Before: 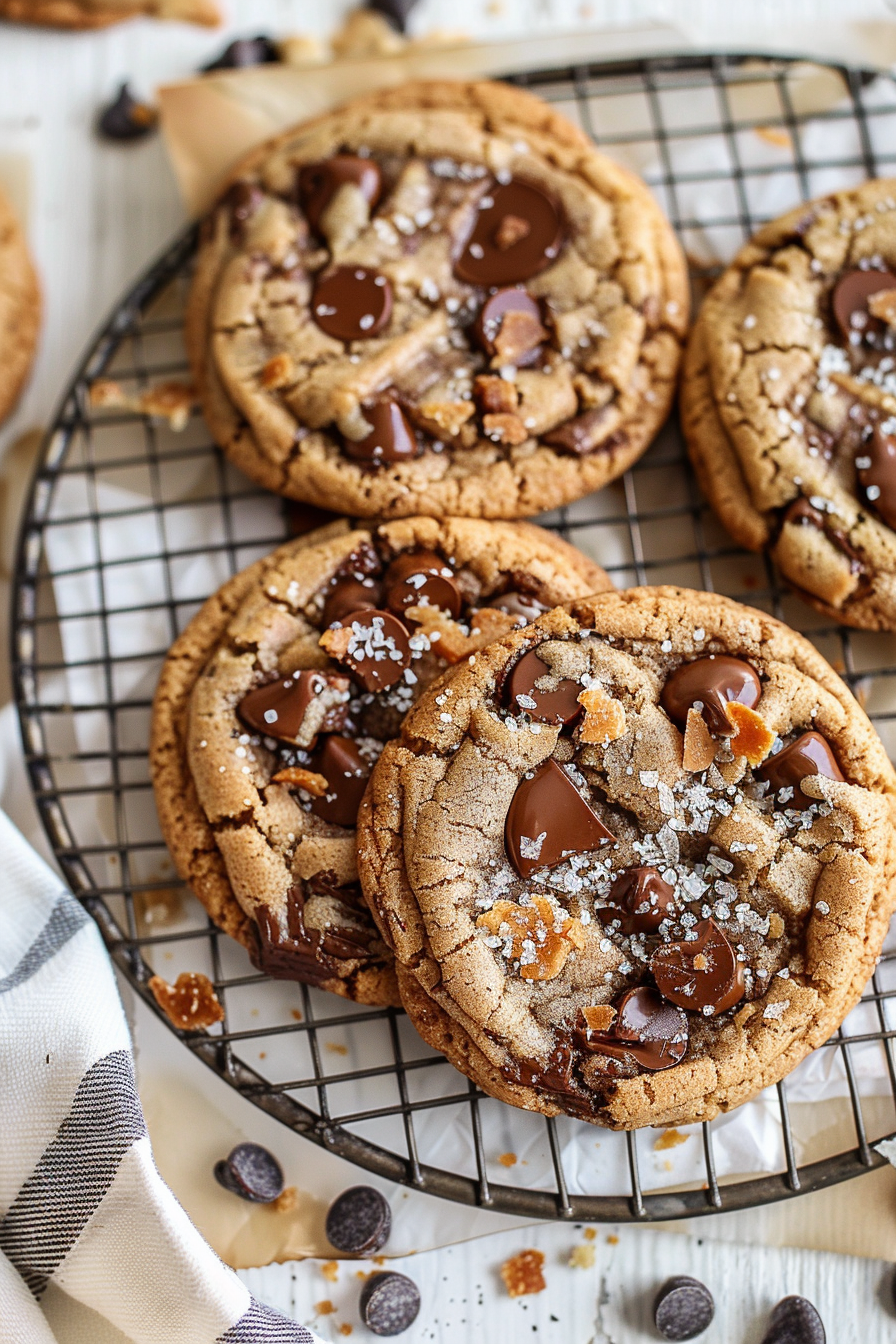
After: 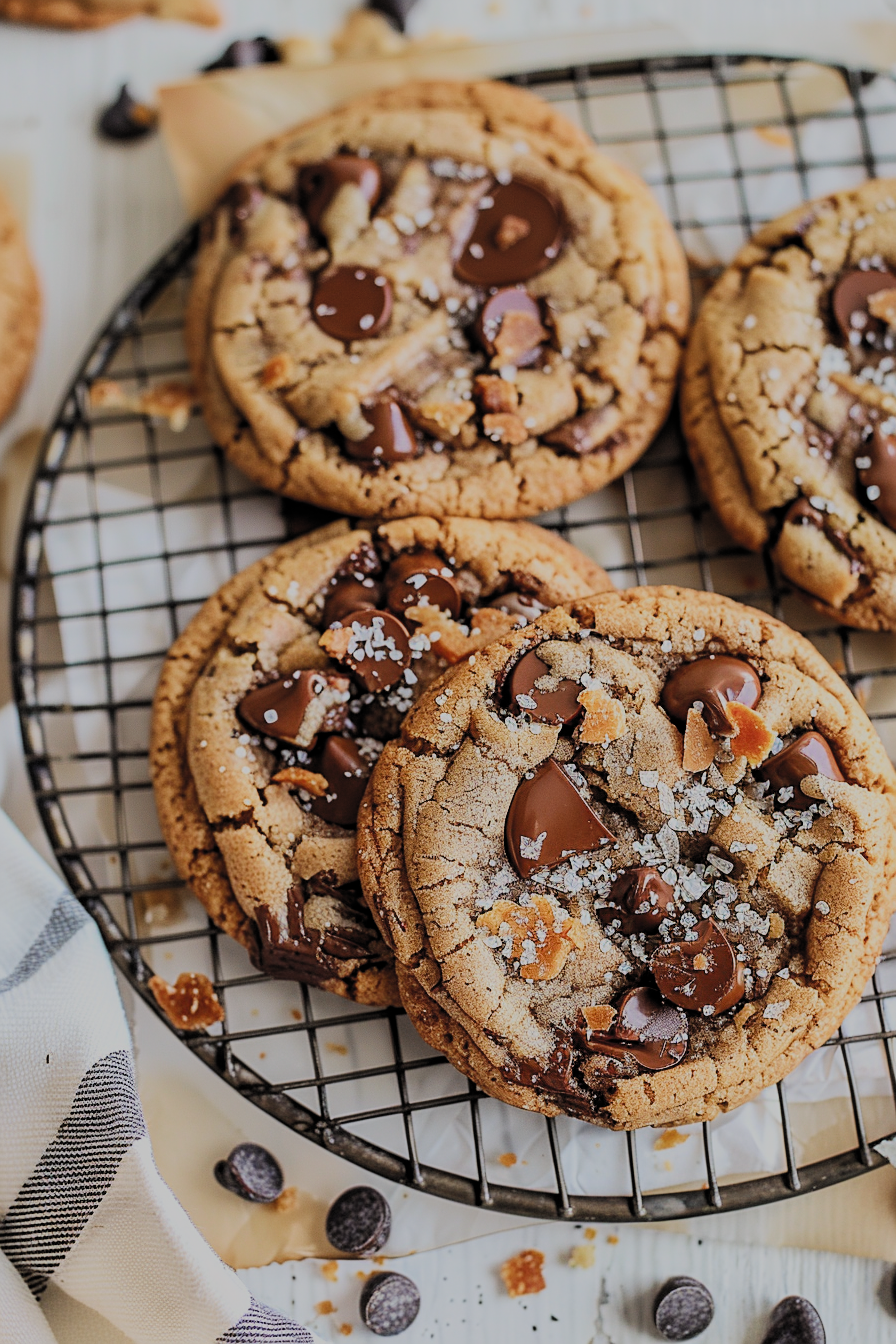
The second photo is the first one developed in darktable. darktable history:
sharpen: amount 0.207
filmic rgb: black relative exposure -6.16 EV, white relative exposure 6.98 EV, hardness 2.26, color science v5 (2021), contrast in shadows safe, contrast in highlights safe
